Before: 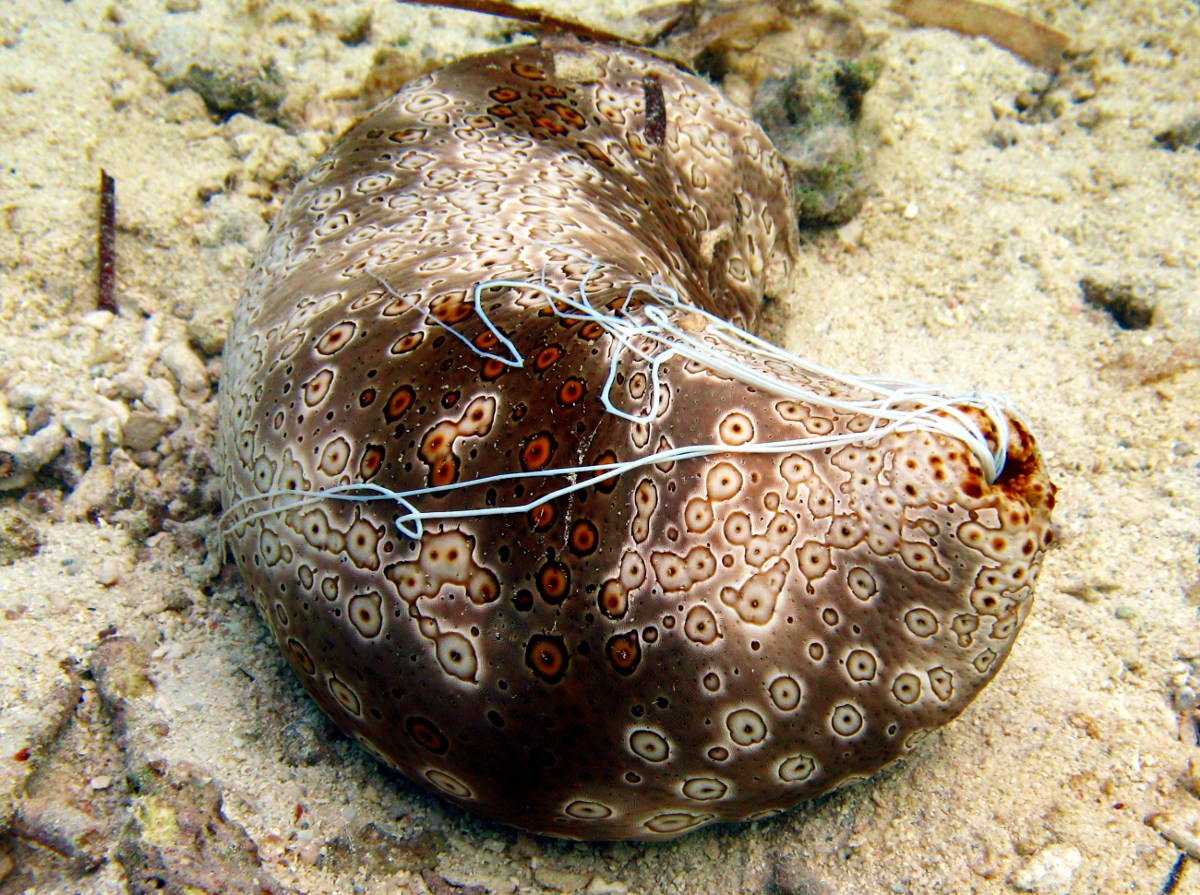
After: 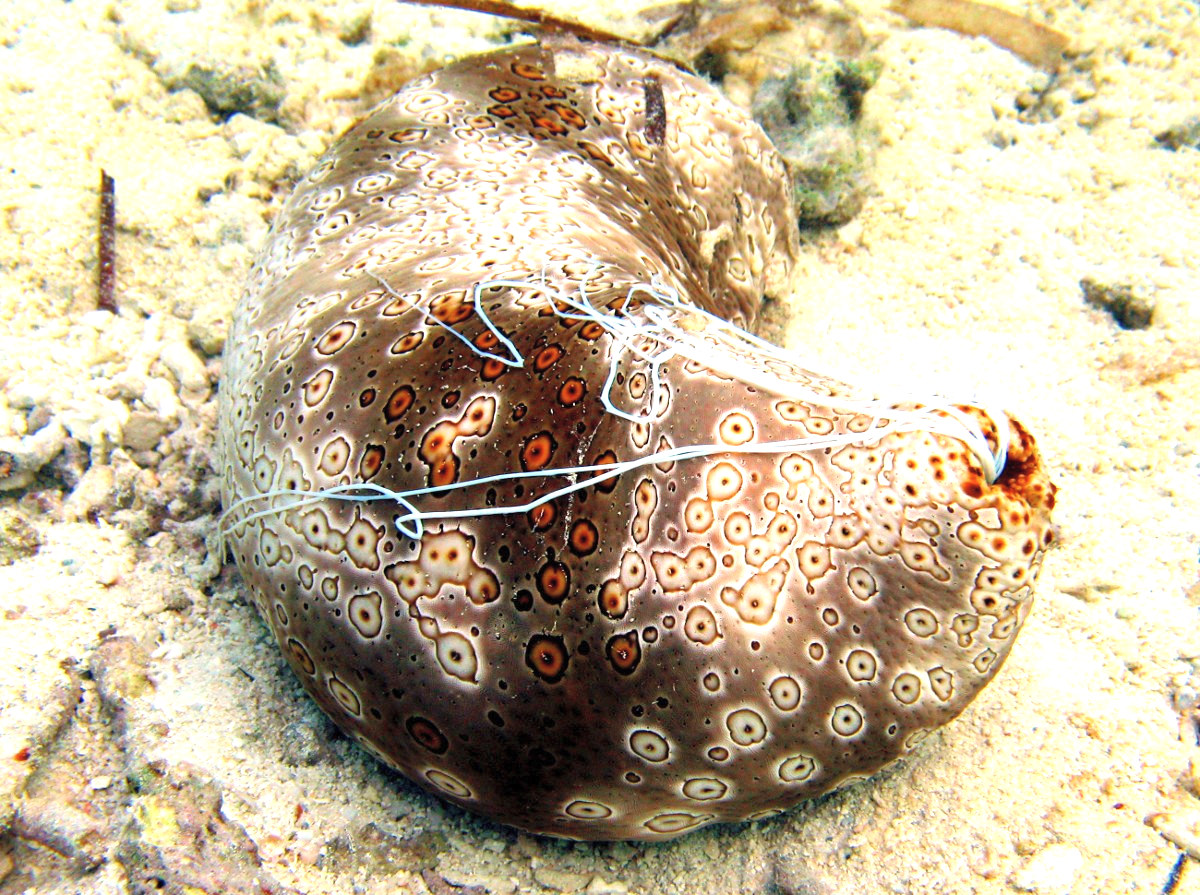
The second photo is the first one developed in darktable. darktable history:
contrast brightness saturation: brightness 0.132
exposure: exposure 0.781 EV, compensate highlight preservation false
